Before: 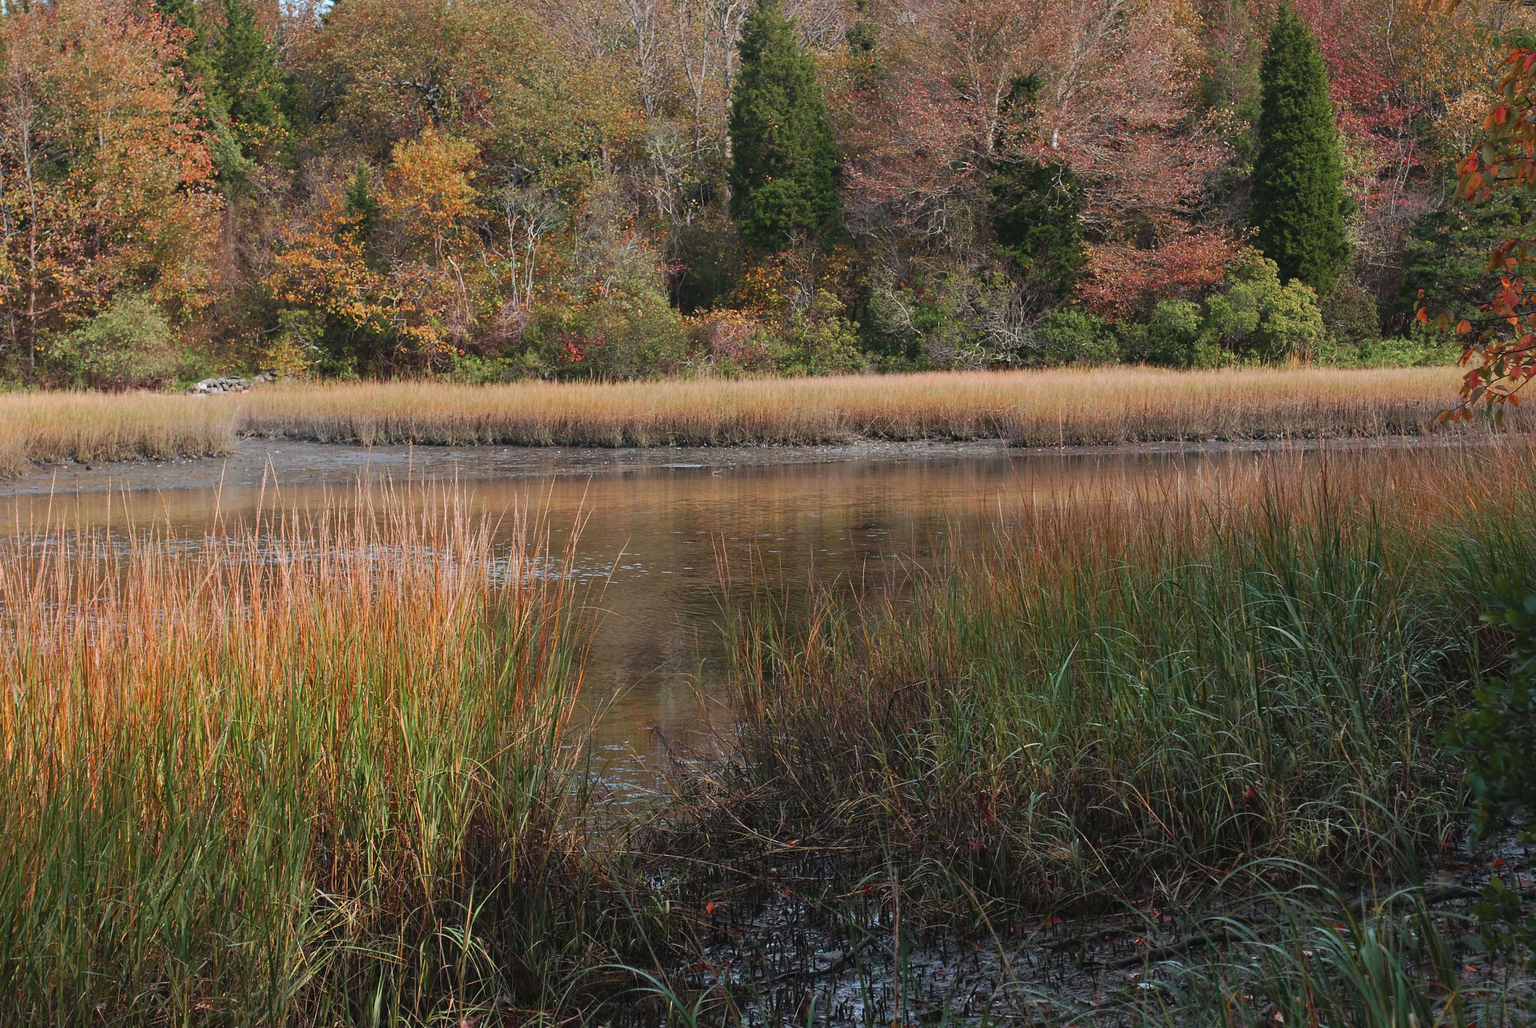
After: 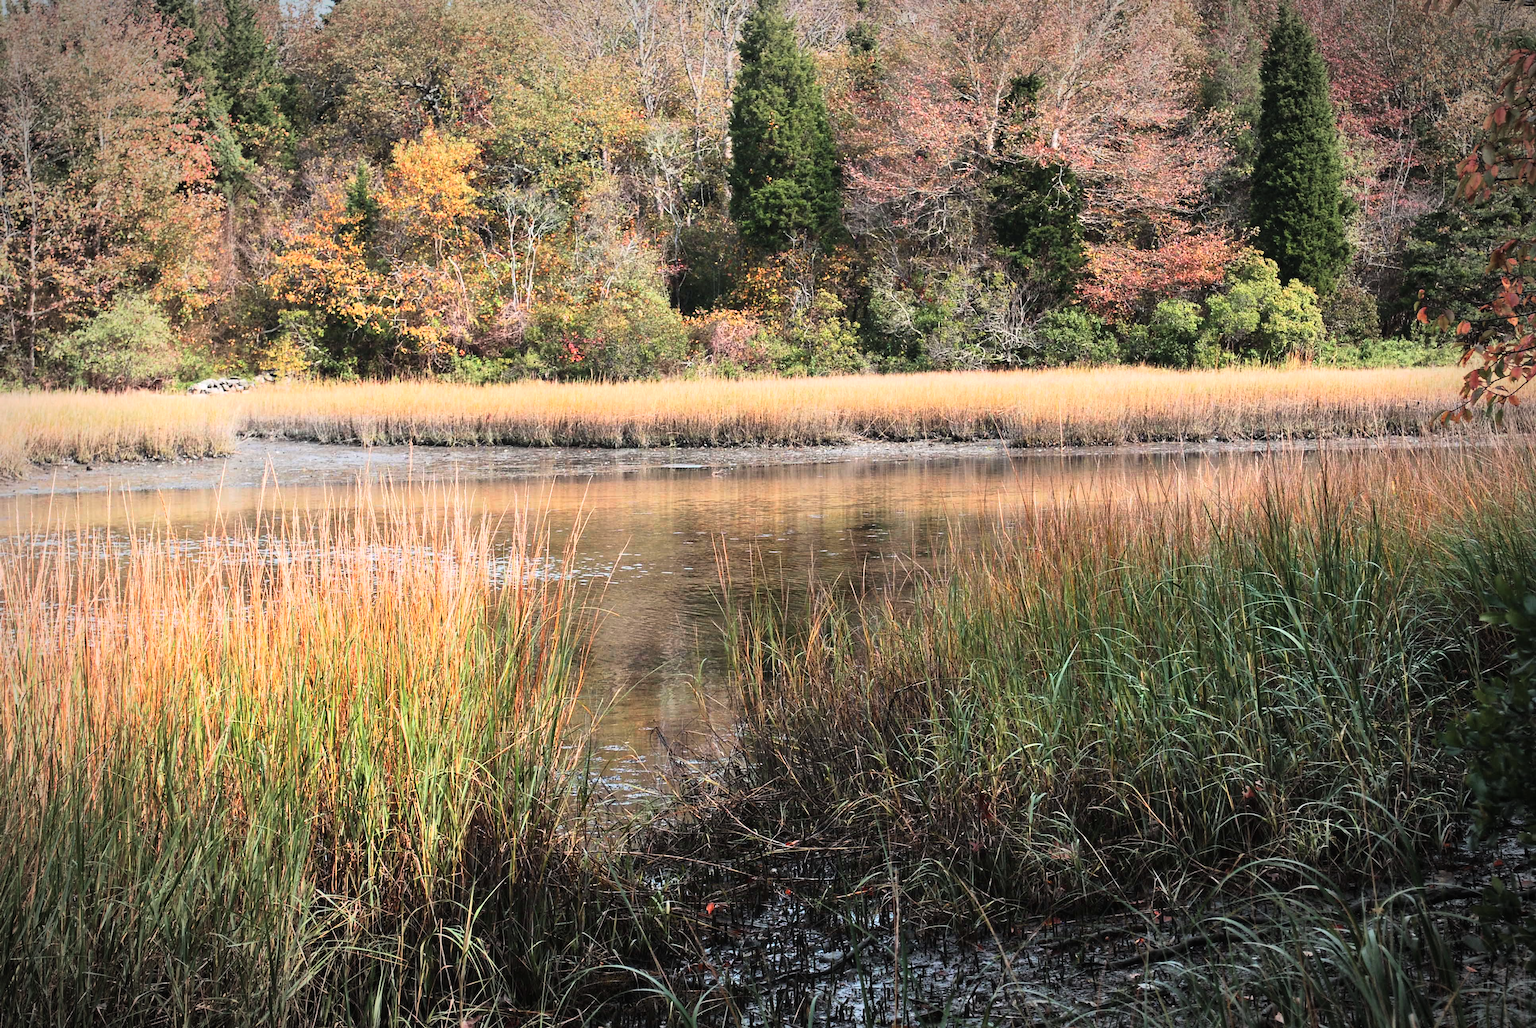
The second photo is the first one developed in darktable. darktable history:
vignetting: brightness -0.575, automatic ratio true
contrast brightness saturation: saturation -0.055
base curve: curves: ch0 [(0, 0) (0.007, 0.004) (0.027, 0.03) (0.046, 0.07) (0.207, 0.54) (0.442, 0.872) (0.673, 0.972) (1, 1)]
